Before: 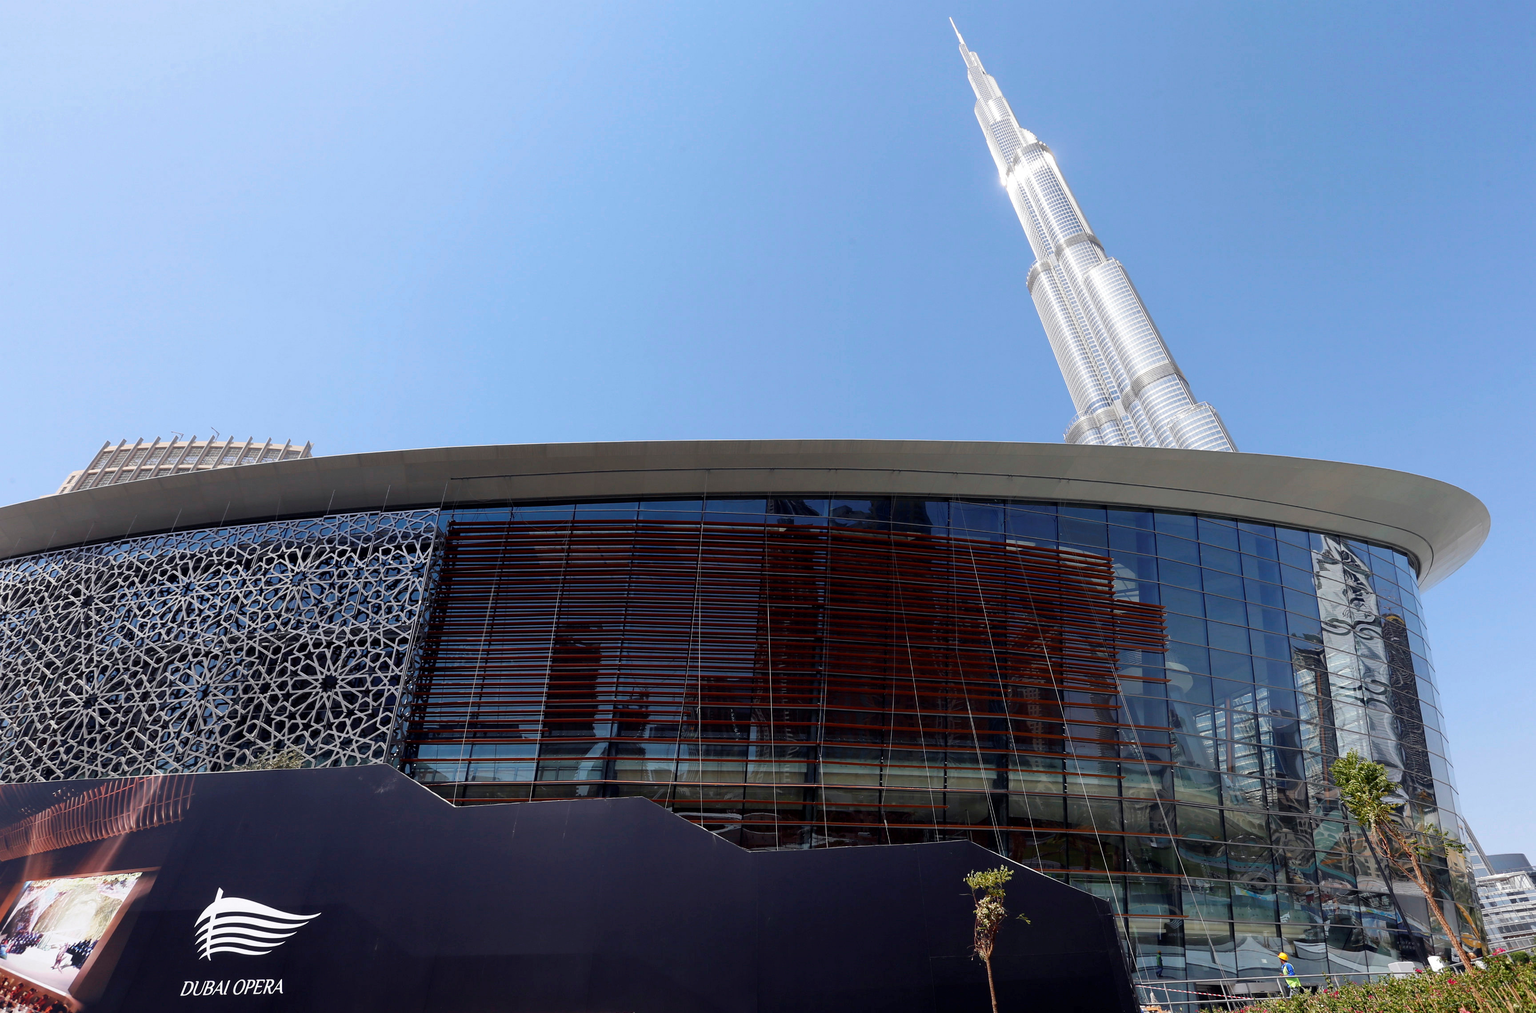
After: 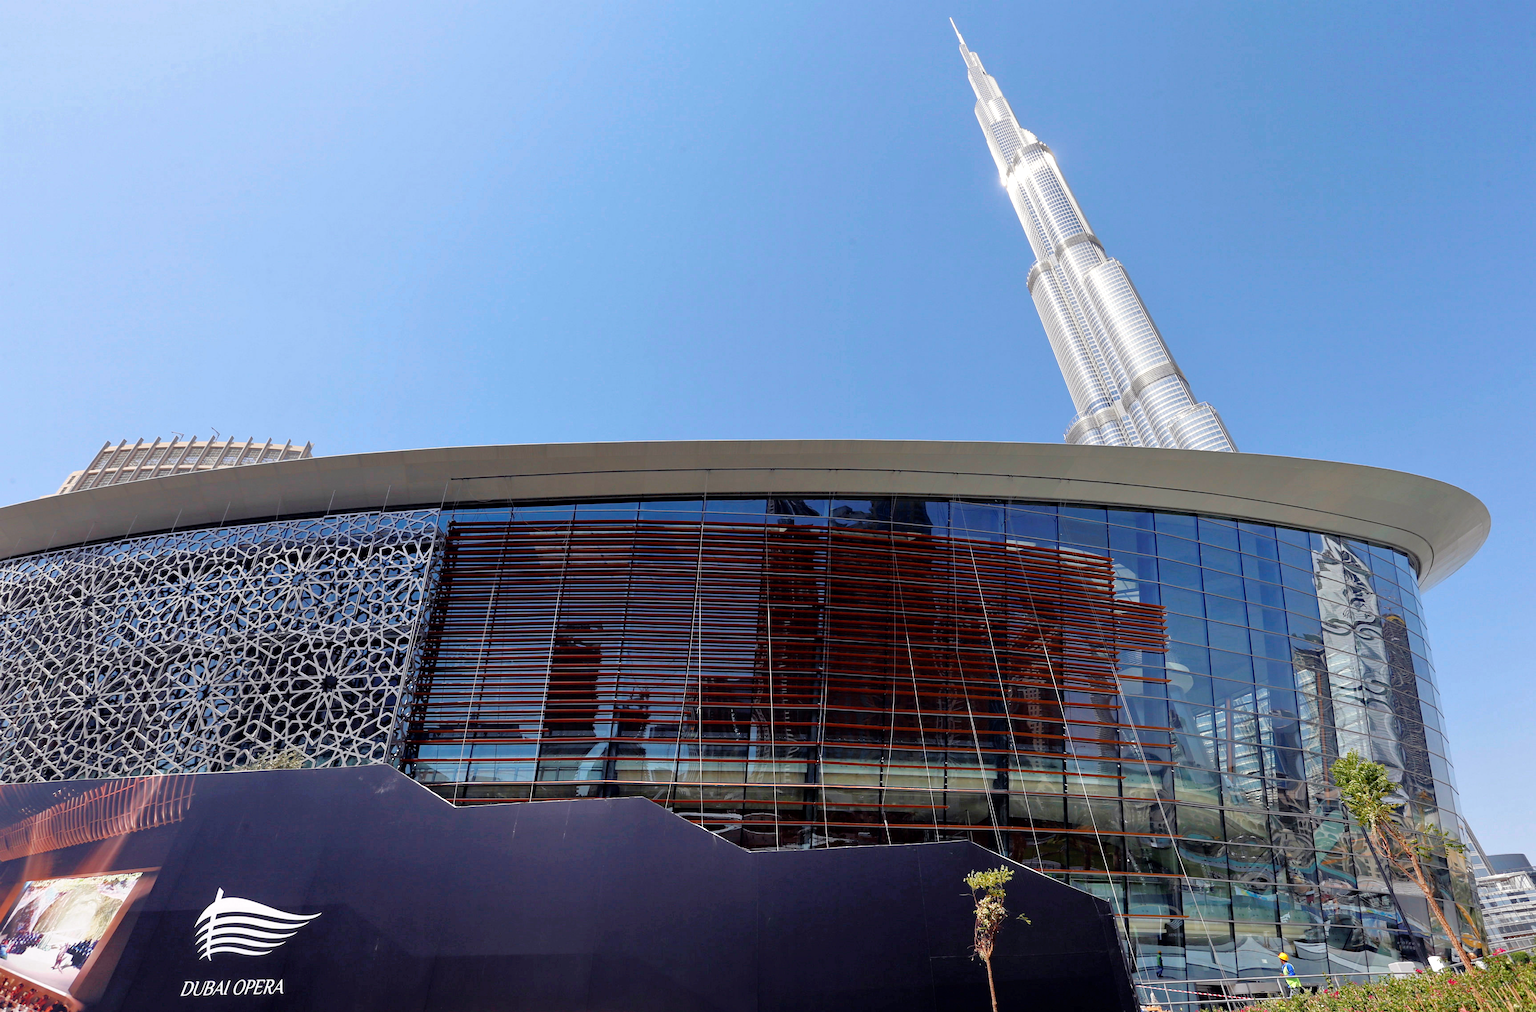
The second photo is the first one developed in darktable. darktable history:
tone equalizer: -7 EV 0.163 EV, -6 EV 0.611 EV, -5 EV 1.14 EV, -4 EV 1.3 EV, -3 EV 1.15 EV, -2 EV 0.6 EV, -1 EV 0.167 EV
haze removal: compatibility mode true, adaptive false
